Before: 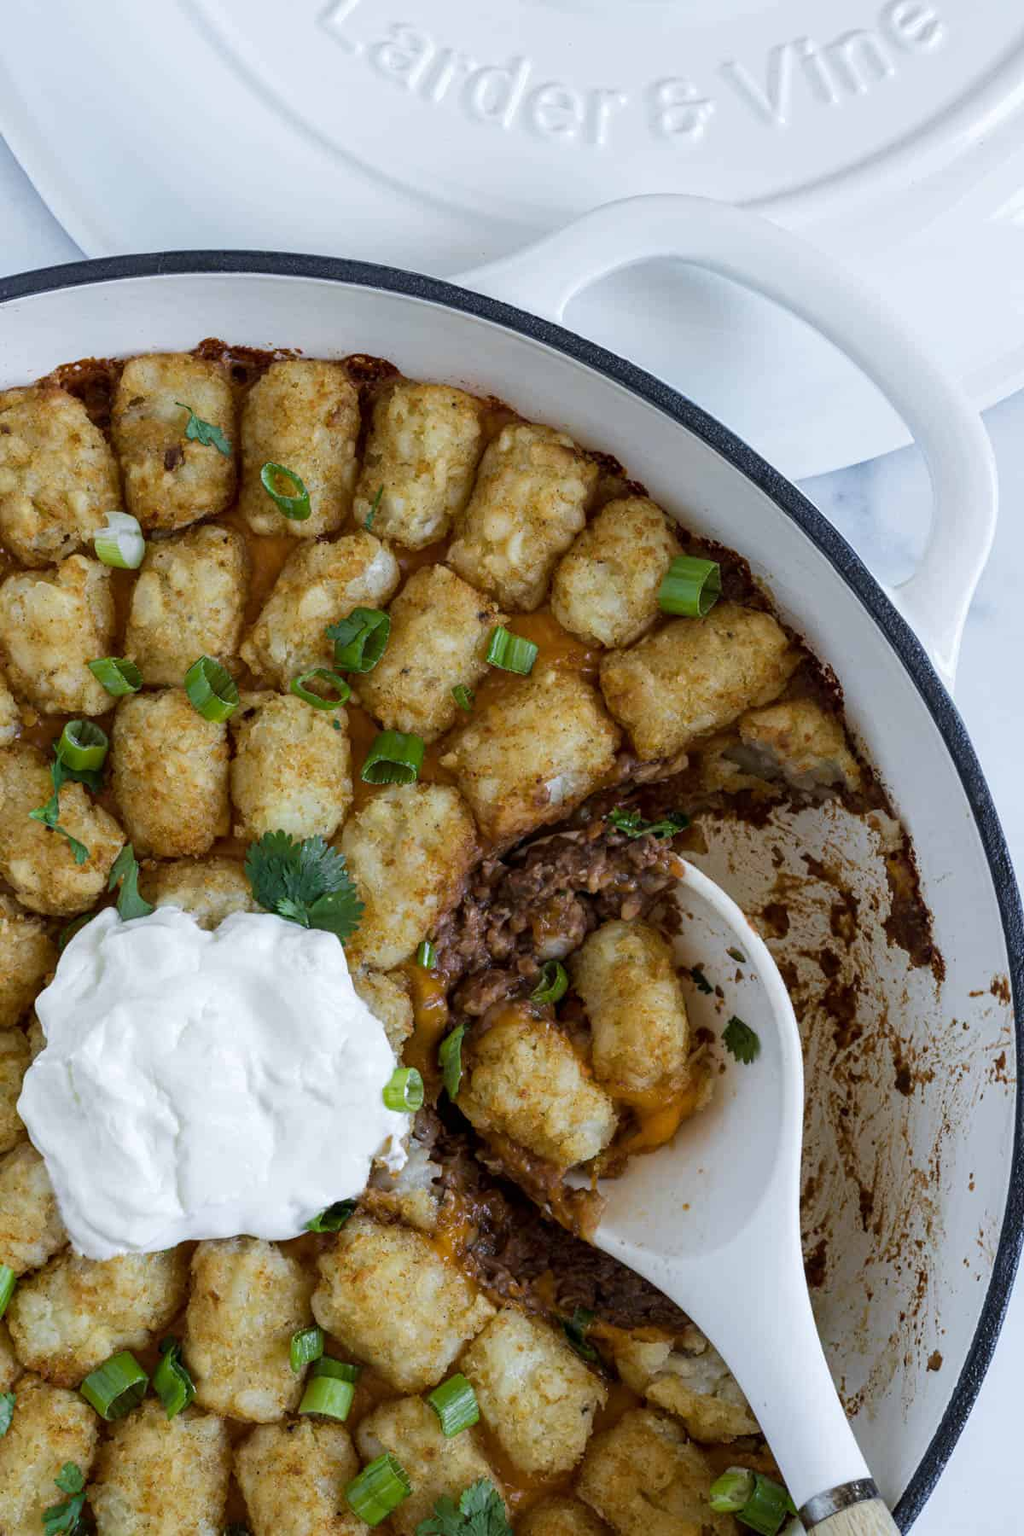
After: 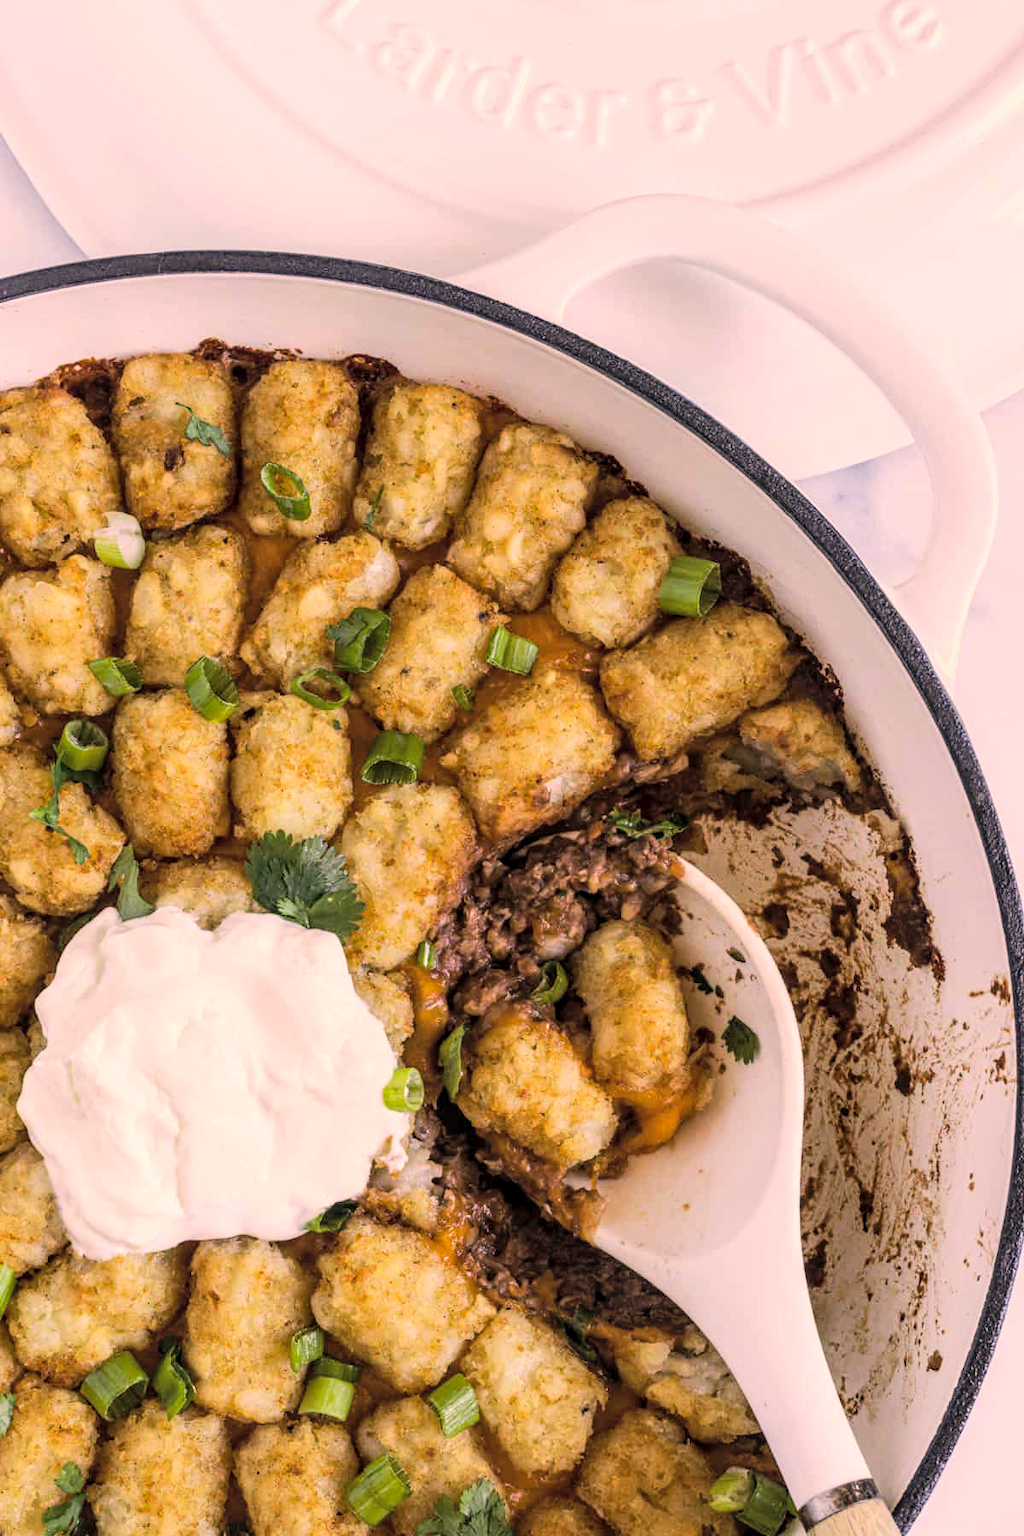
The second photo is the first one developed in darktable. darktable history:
color correction: highlights a* 17.88, highlights b* 18.79
tone equalizer: -8 EV -0.75 EV, -7 EV -0.7 EV, -6 EV -0.6 EV, -5 EV -0.4 EV, -3 EV 0.4 EV, -2 EV 0.6 EV, -1 EV 0.7 EV, +0 EV 0.75 EV, edges refinement/feathering 500, mask exposure compensation -1.57 EV, preserve details no
global tonemap: drago (0.7, 100)
local contrast: on, module defaults
